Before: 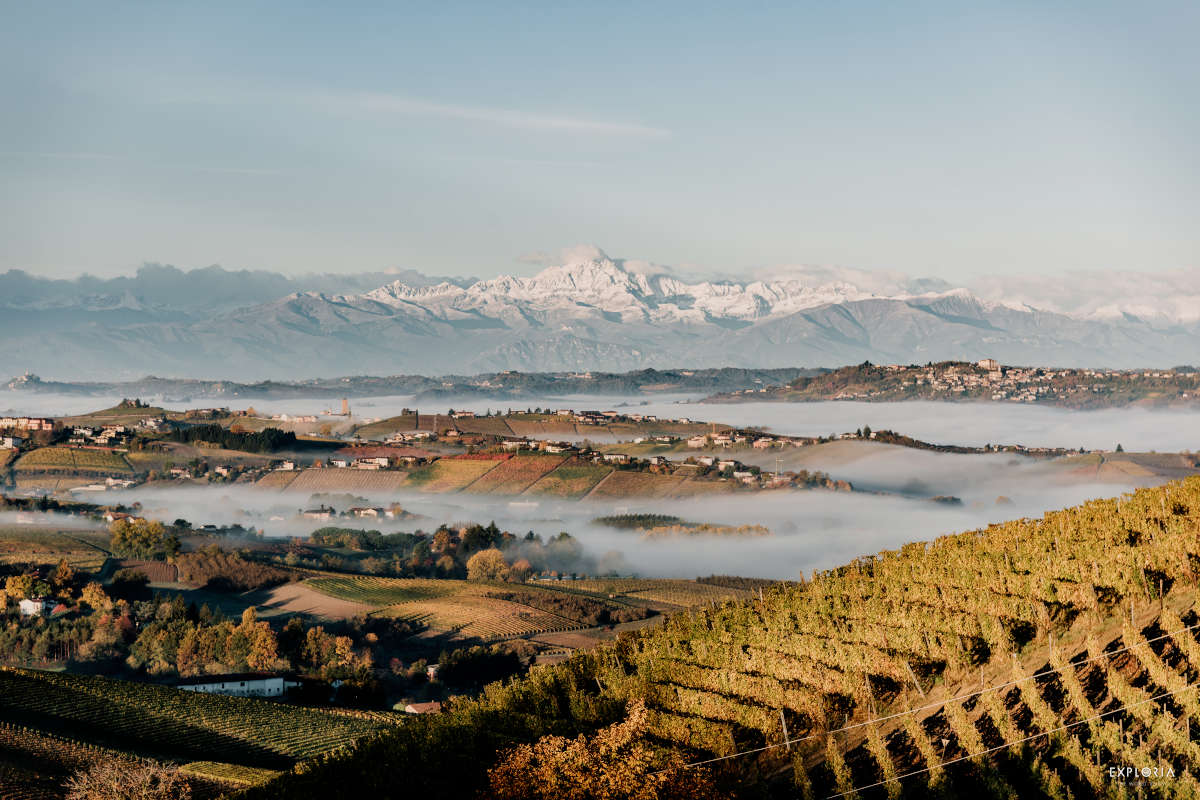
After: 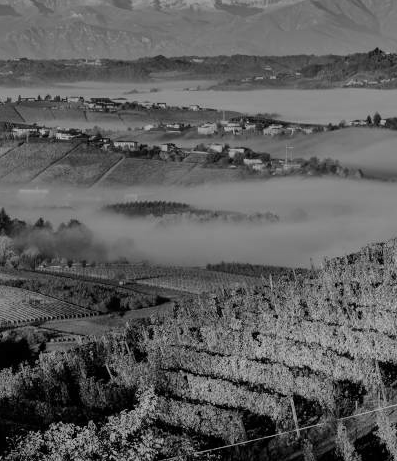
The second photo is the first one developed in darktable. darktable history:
monochrome: a 79.32, b 81.83, size 1.1
shadows and highlights: shadows 43.71, white point adjustment -1.46, soften with gaussian
crop: left 40.878%, top 39.176%, right 25.993%, bottom 3.081%
